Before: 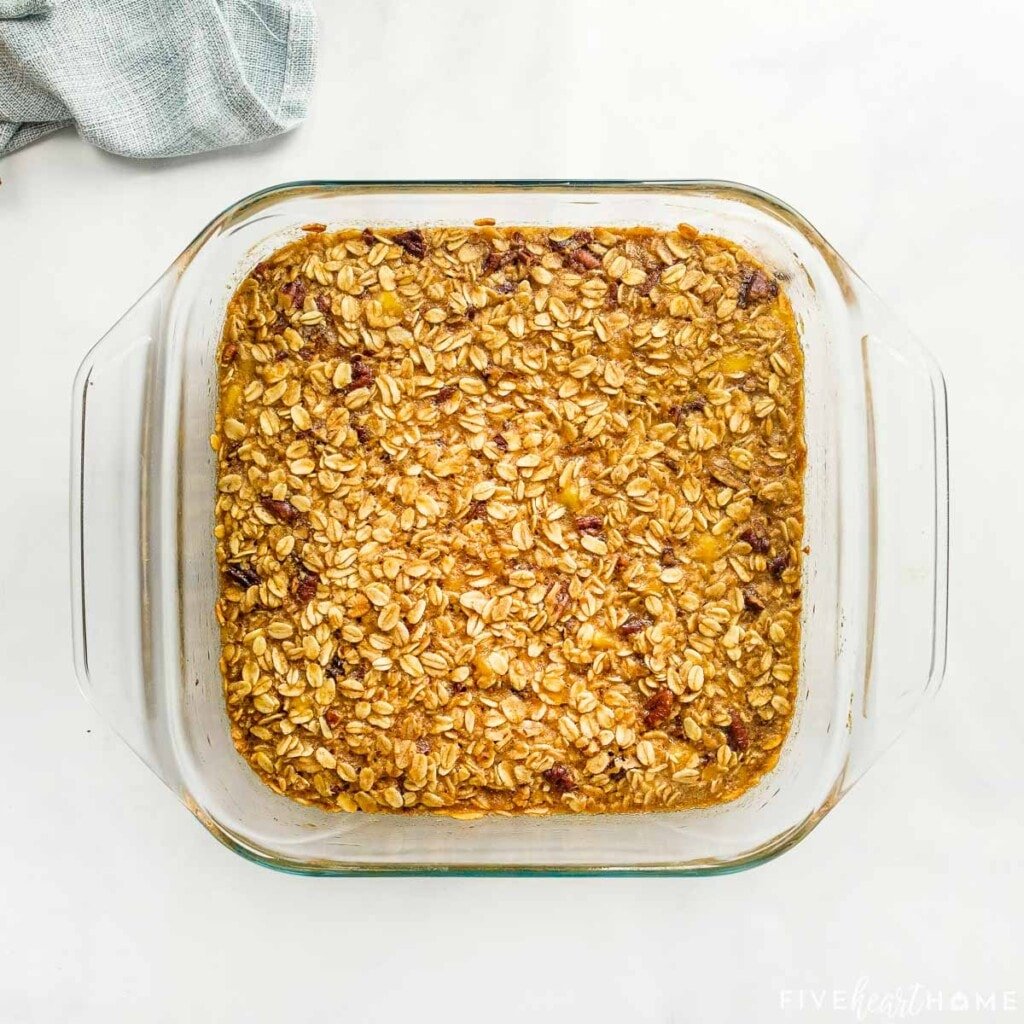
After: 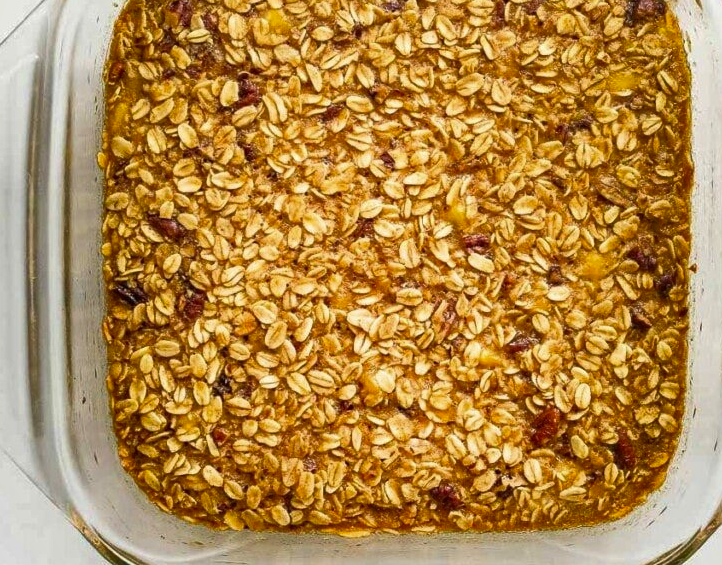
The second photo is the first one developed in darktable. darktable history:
crop: left 11.098%, top 27.616%, right 18.311%, bottom 17.136%
velvia: strength 15.23%
shadows and highlights: radius 116.41, shadows 41.7, highlights -61.68, soften with gaussian
